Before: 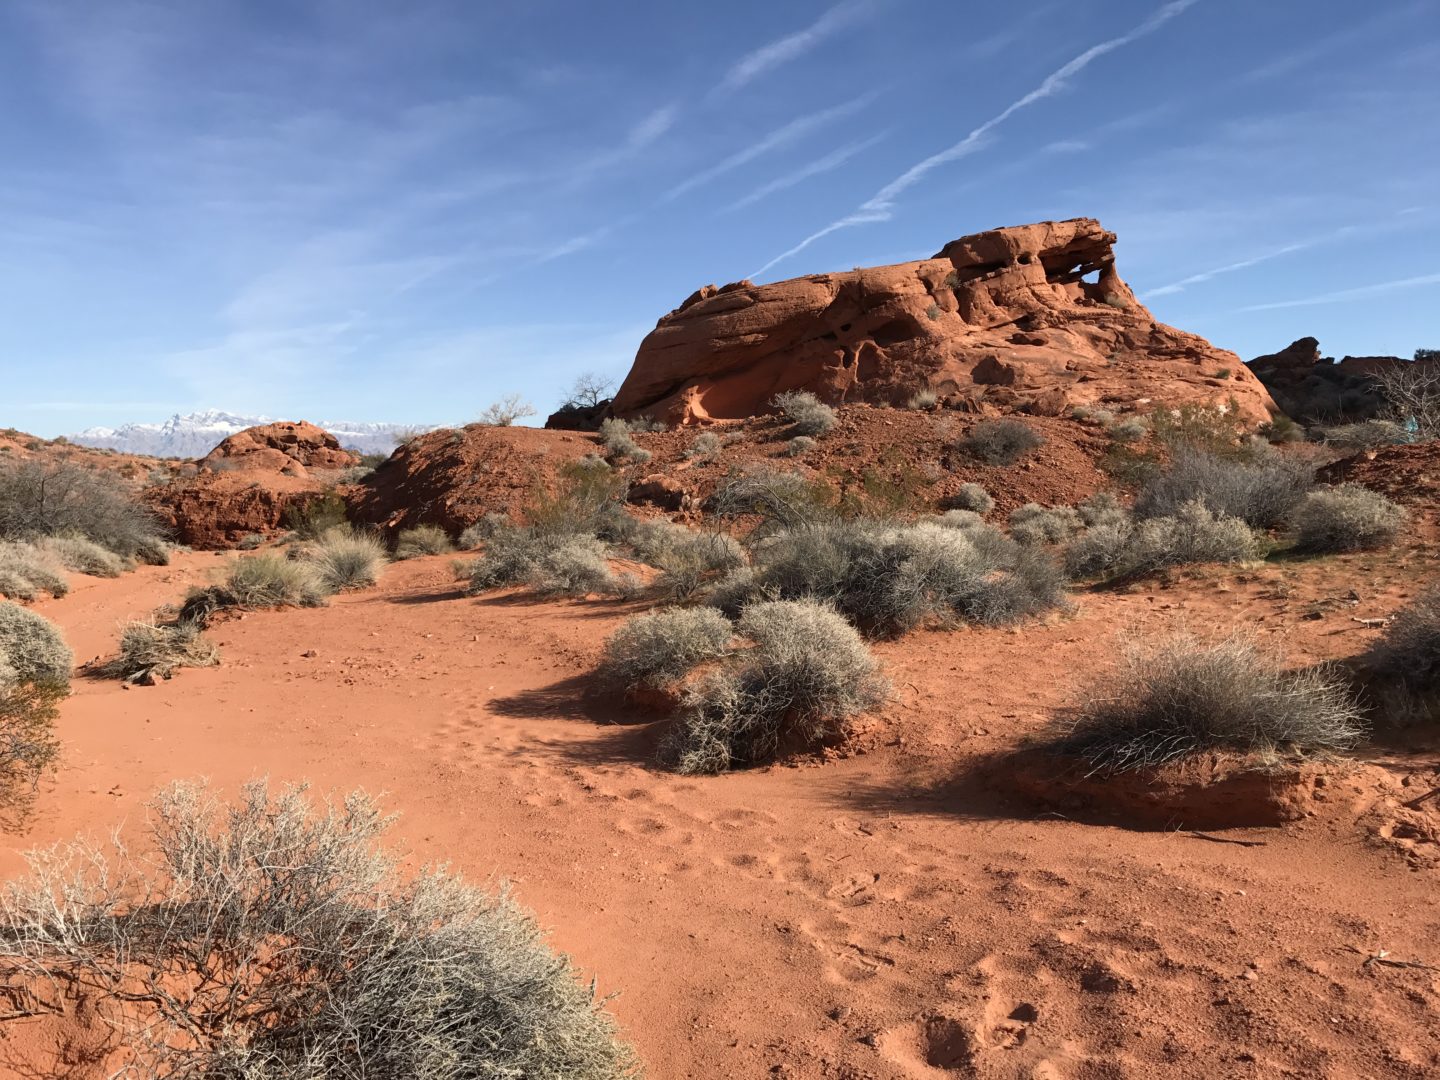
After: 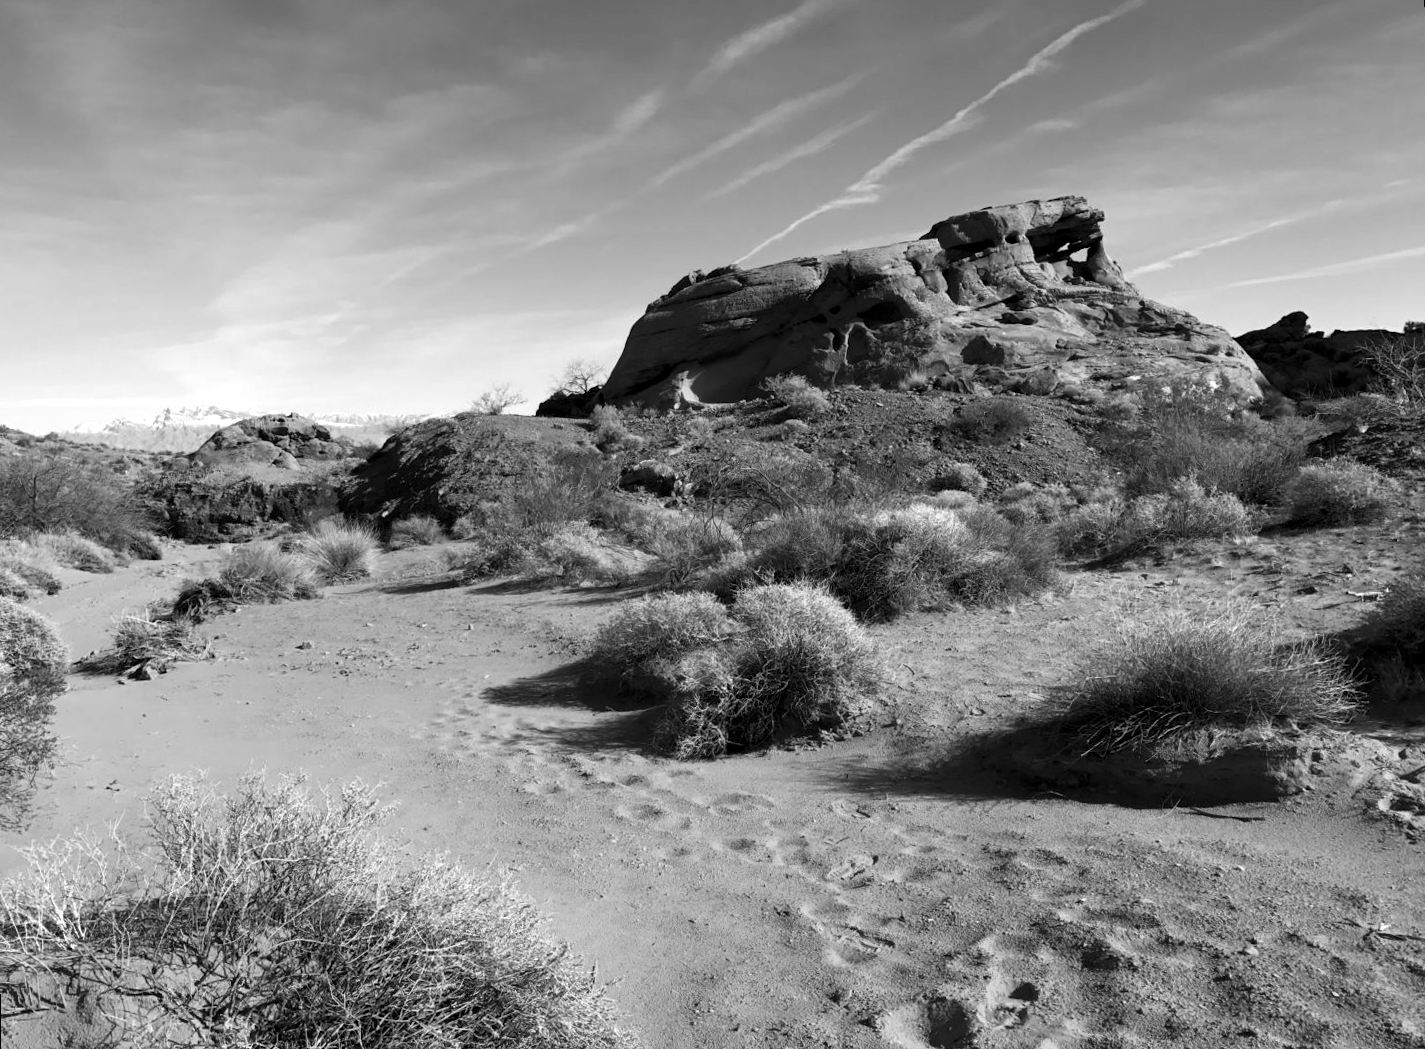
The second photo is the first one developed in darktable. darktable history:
rotate and perspective: rotation -1°, crop left 0.011, crop right 0.989, crop top 0.025, crop bottom 0.975
monochrome: a 1.94, b -0.638
levels: levels [0.052, 0.496, 0.908]
